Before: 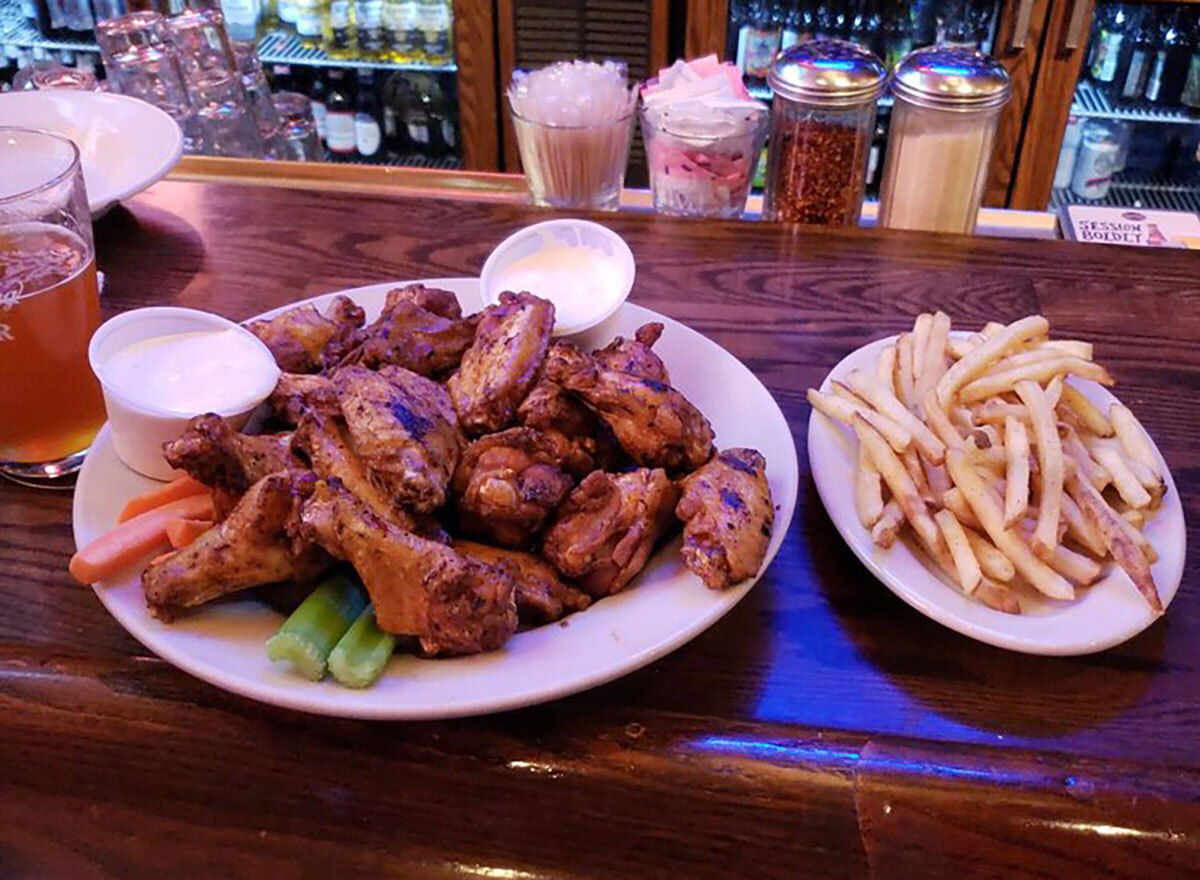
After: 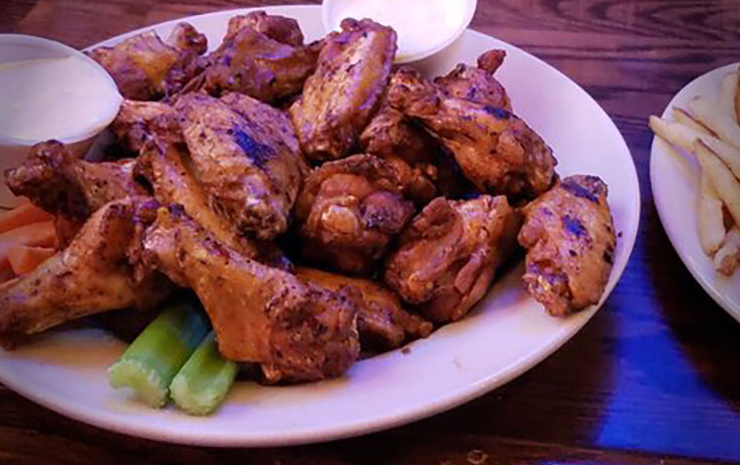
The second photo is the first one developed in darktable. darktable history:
crop: left 13.202%, top 31.075%, right 24.806%, bottom 15.76%
vignetting: fall-off start 75.92%, fall-off radius 28.51%, brightness -0.63, saturation -0.004, width/height ratio 0.977
